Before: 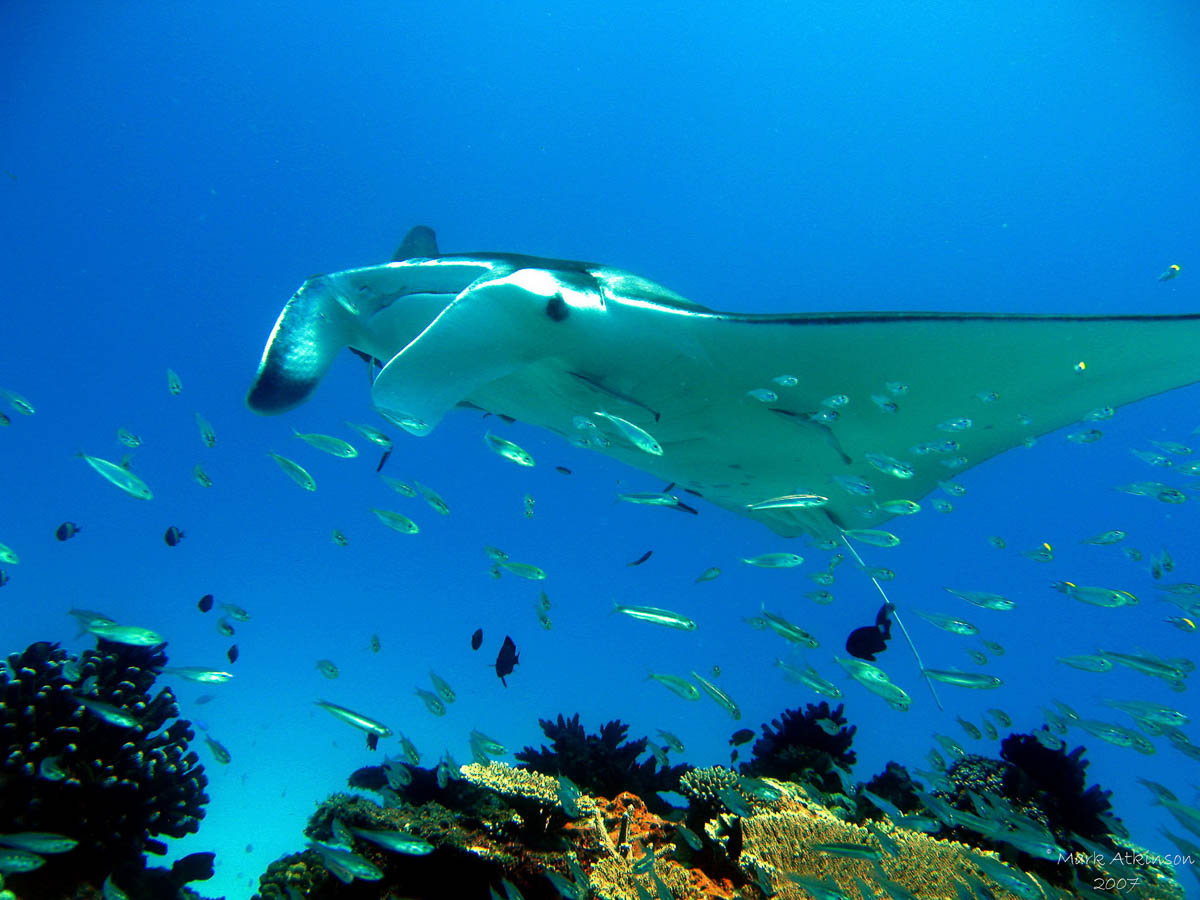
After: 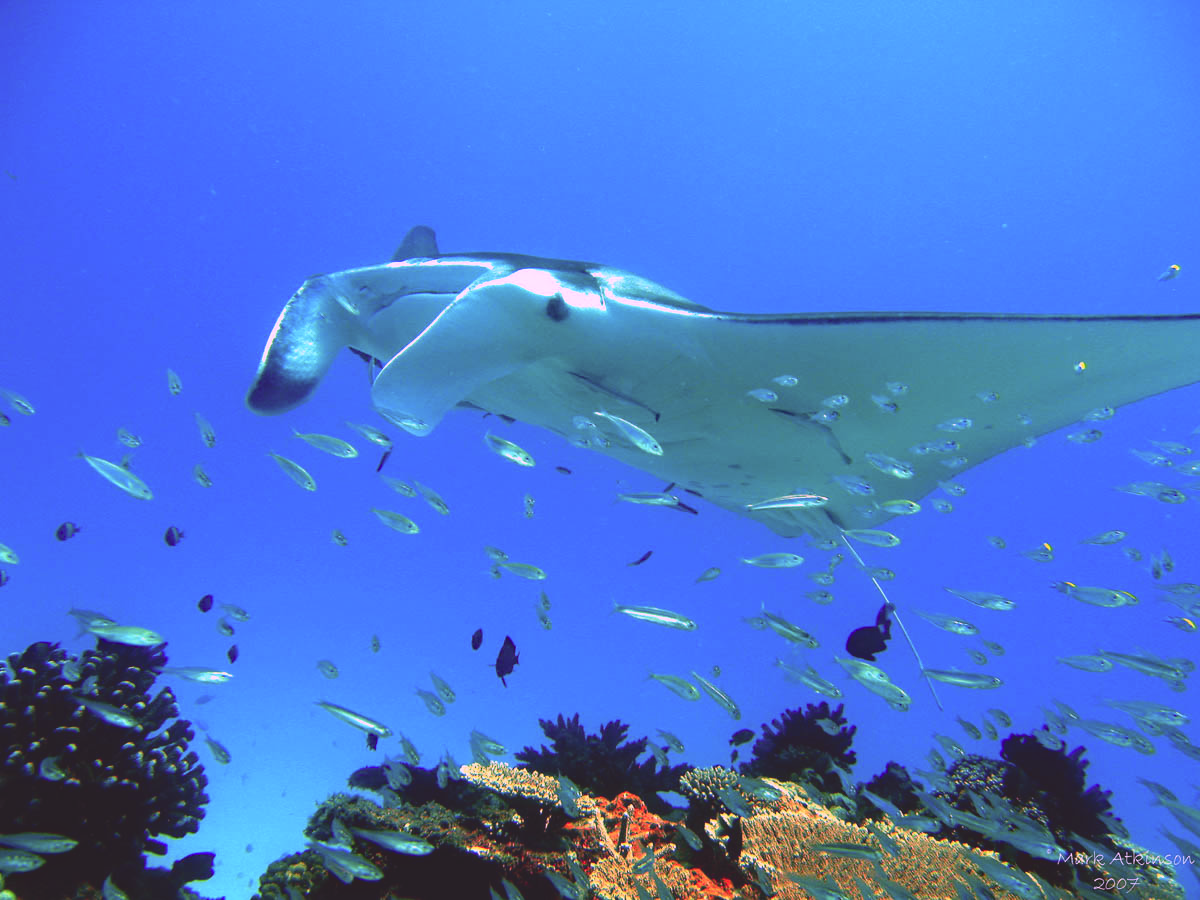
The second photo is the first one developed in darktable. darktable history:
color correction: highlights a* 19.5, highlights b* -11.53, saturation 1.69
white balance: red 0.983, blue 1.036
contrast brightness saturation: contrast -0.26, saturation -0.43
exposure: exposure 0.485 EV, compensate highlight preservation false
haze removal: compatibility mode true, adaptive false
